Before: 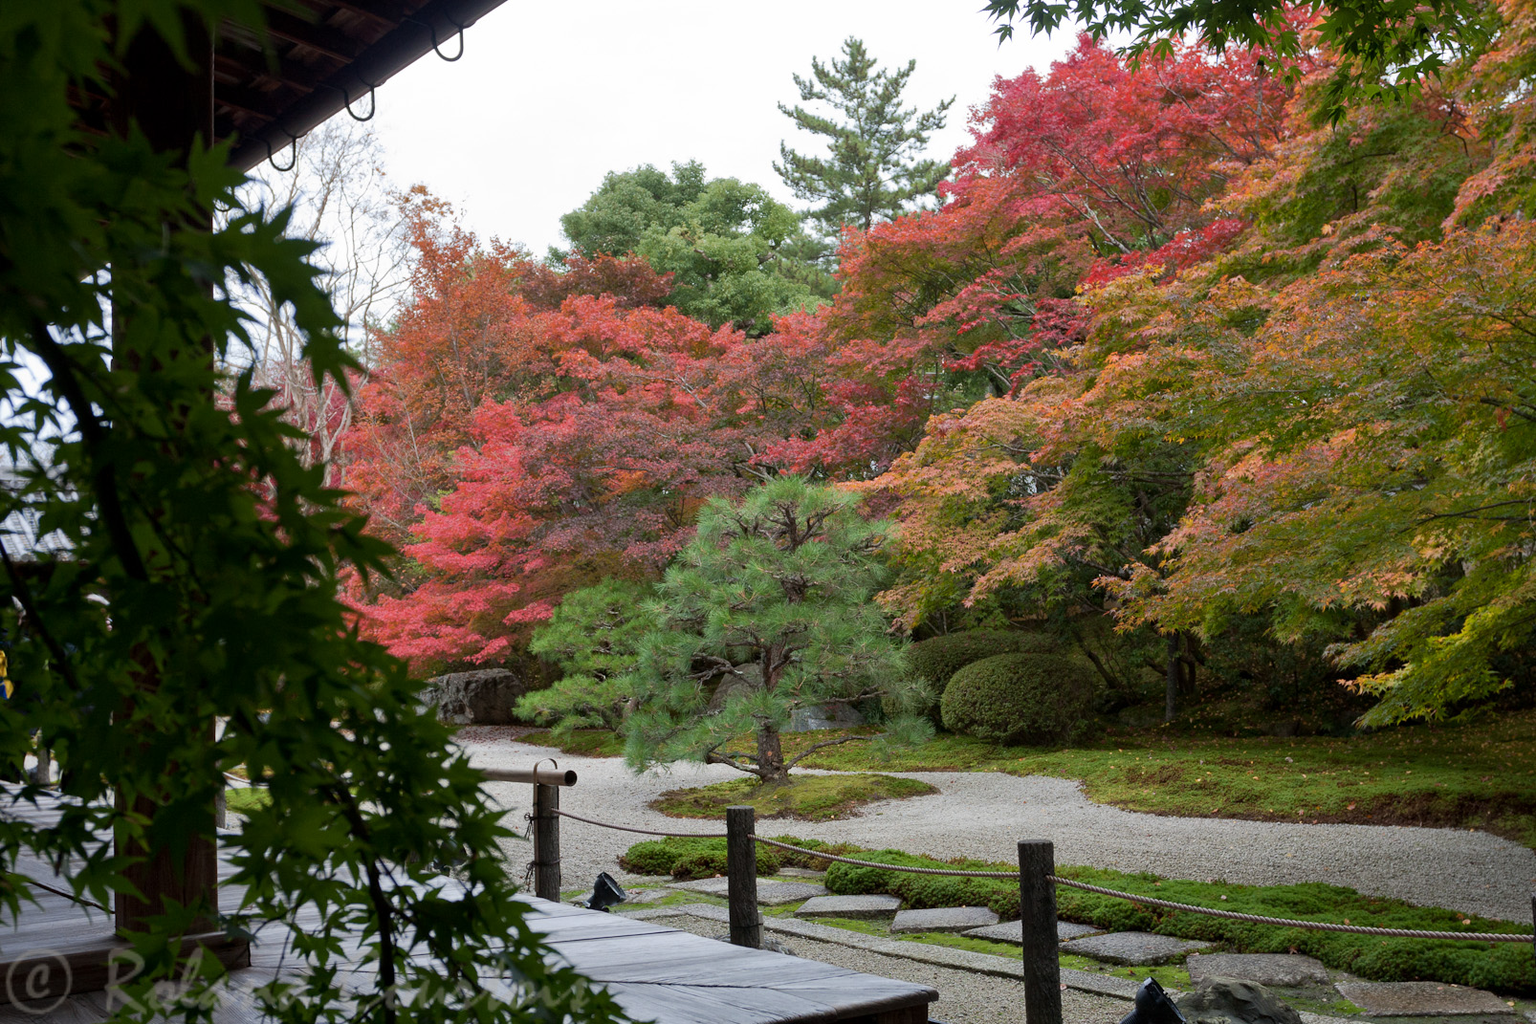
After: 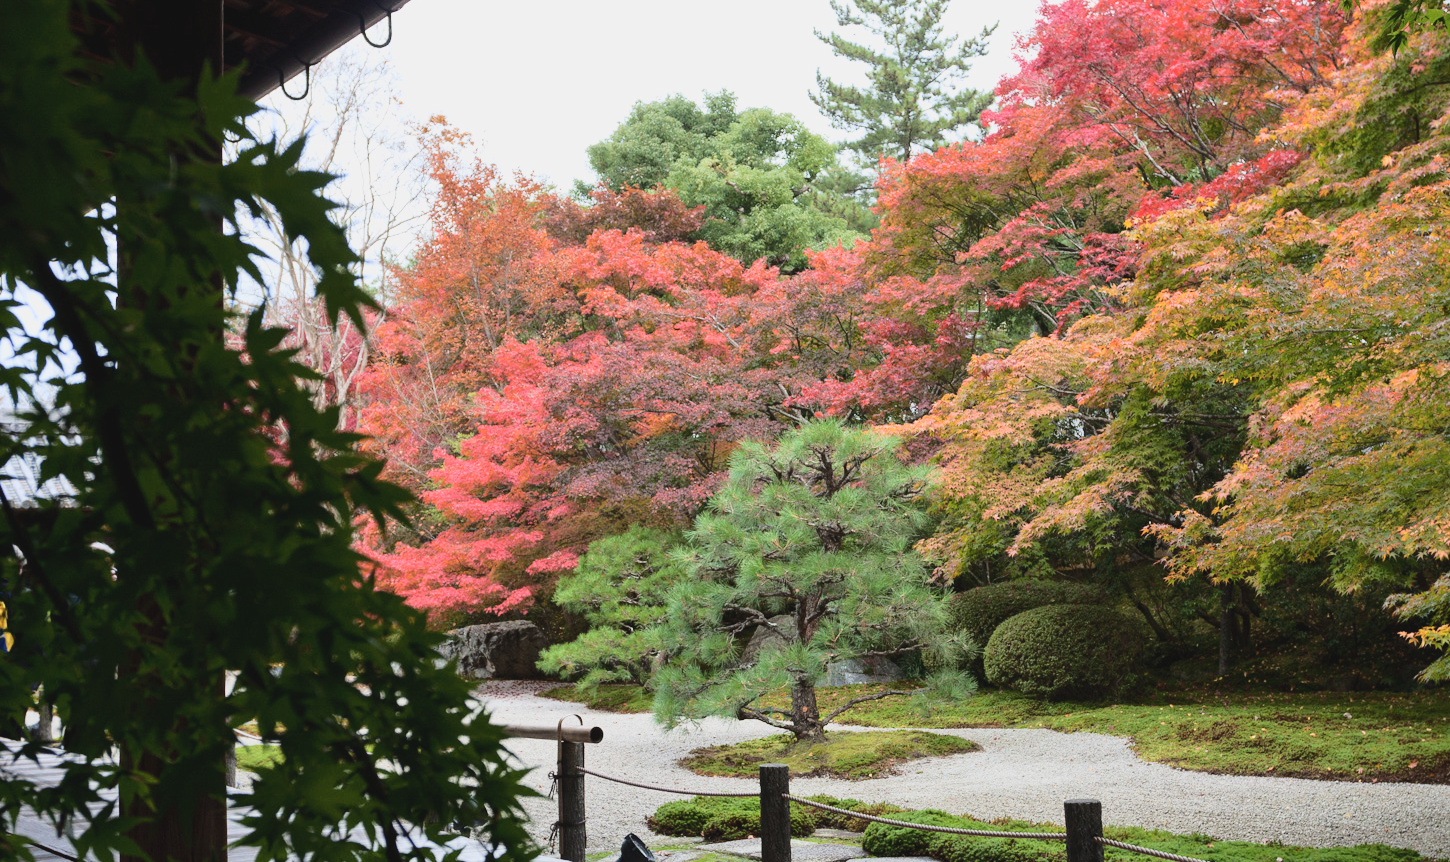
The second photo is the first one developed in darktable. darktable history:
base curve: curves: ch0 [(0, 0) (0.036, 0.037) (0.121, 0.228) (0.46, 0.76) (0.859, 0.983) (1, 1)]
crop: top 7.414%, right 9.691%, bottom 12.064%
contrast brightness saturation: contrast -0.1, saturation -0.105
